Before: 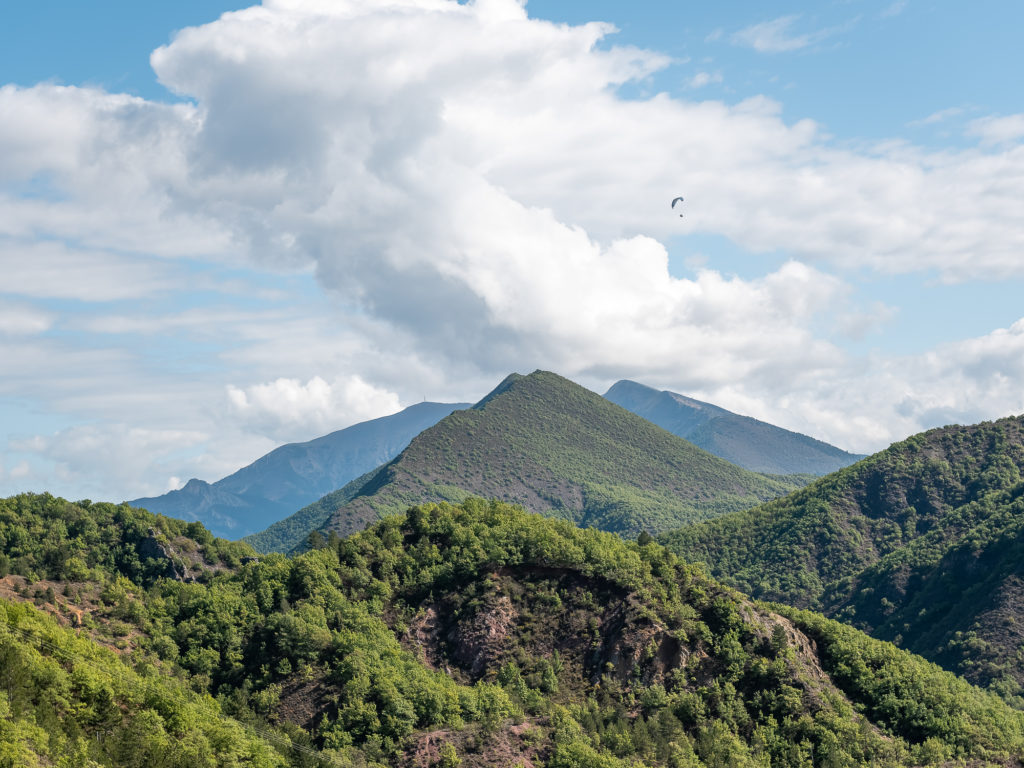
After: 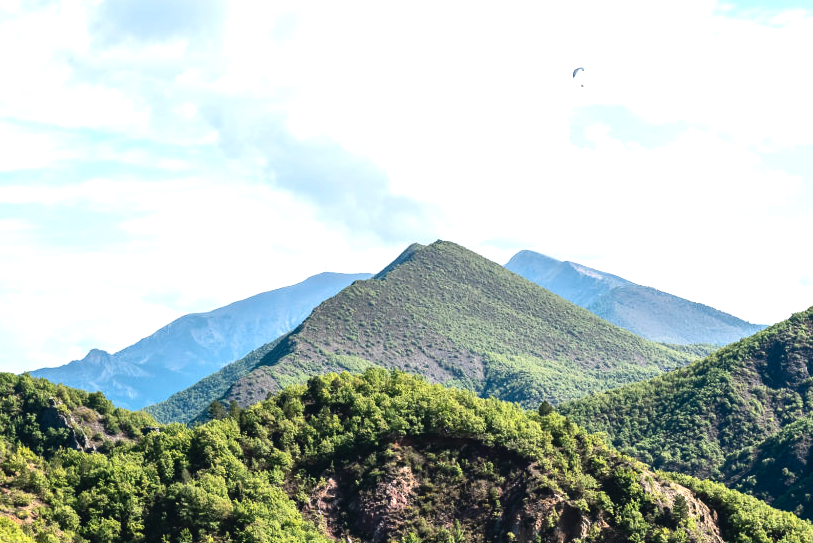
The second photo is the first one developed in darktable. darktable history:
exposure: black level correction -0.005, exposure 1 EV, compensate highlight preservation false
crop: left 9.712%, top 16.928%, right 10.845%, bottom 12.332%
contrast brightness saturation: contrast 0.2, brightness -0.11, saturation 0.1
